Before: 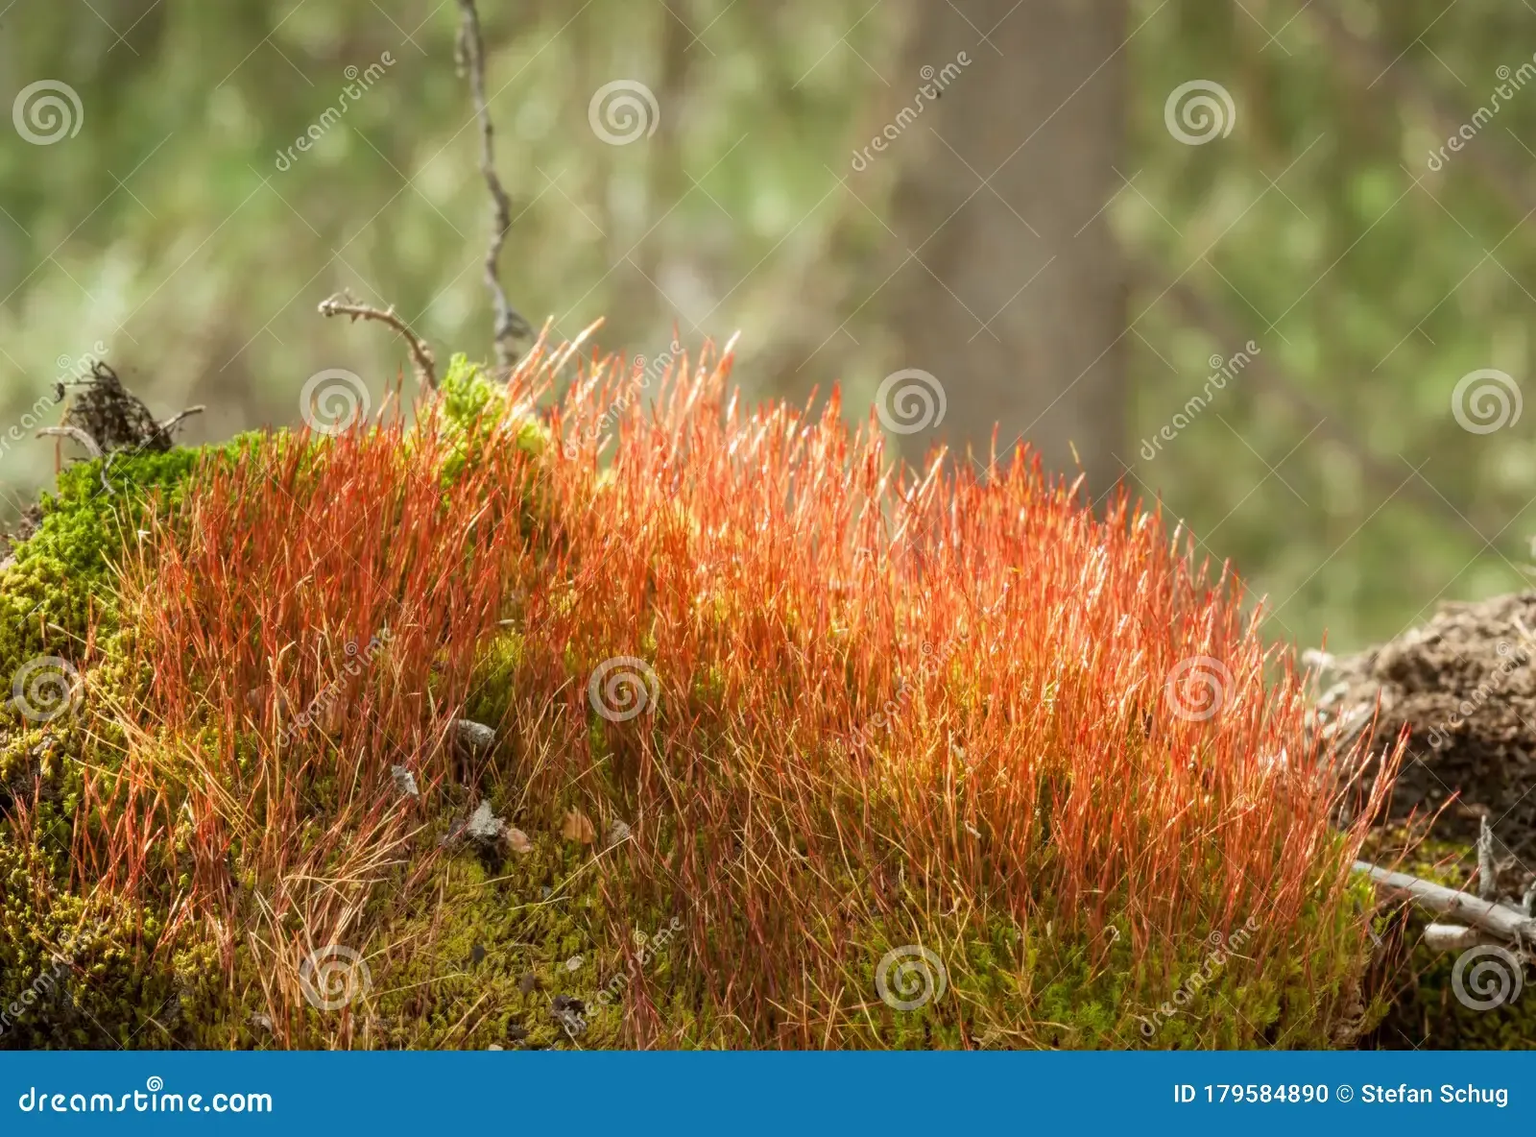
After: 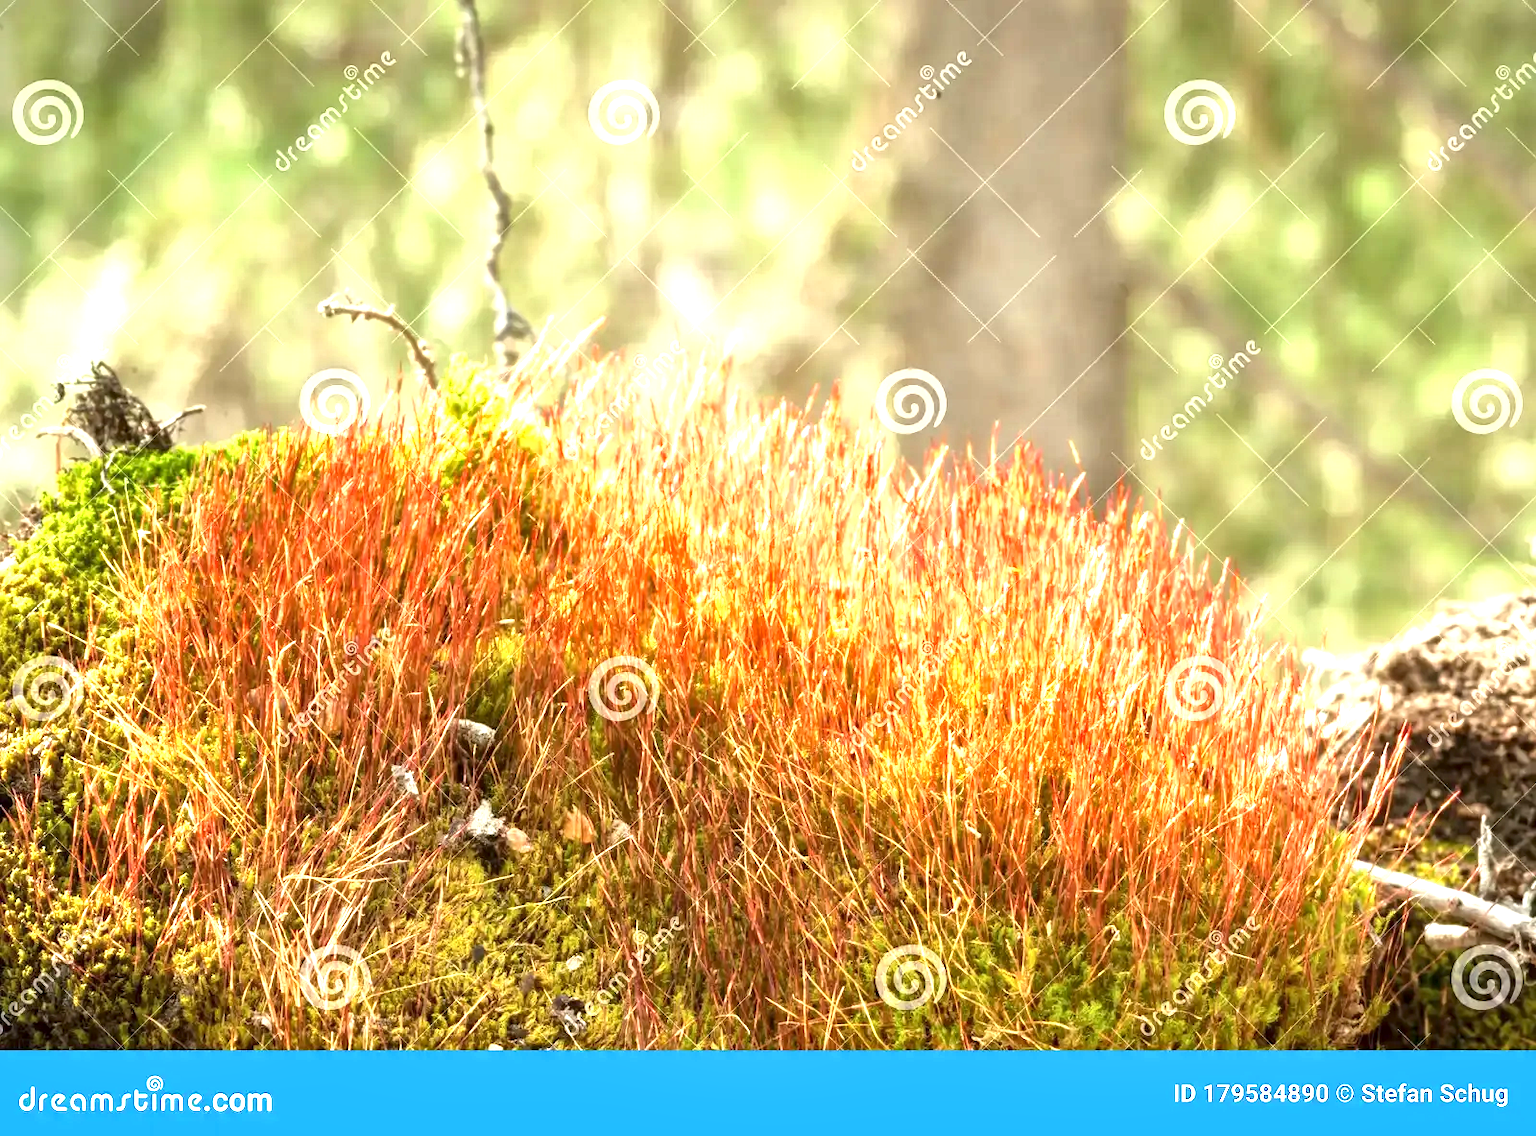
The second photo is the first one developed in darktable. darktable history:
white balance: emerald 1
exposure: black level correction 0, exposure 1.45 EV, compensate exposure bias true, compensate highlight preservation false
local contrast: mode bilateral grid, contrast 20, coarseness 50, detail 150%, midtone range 0.2
